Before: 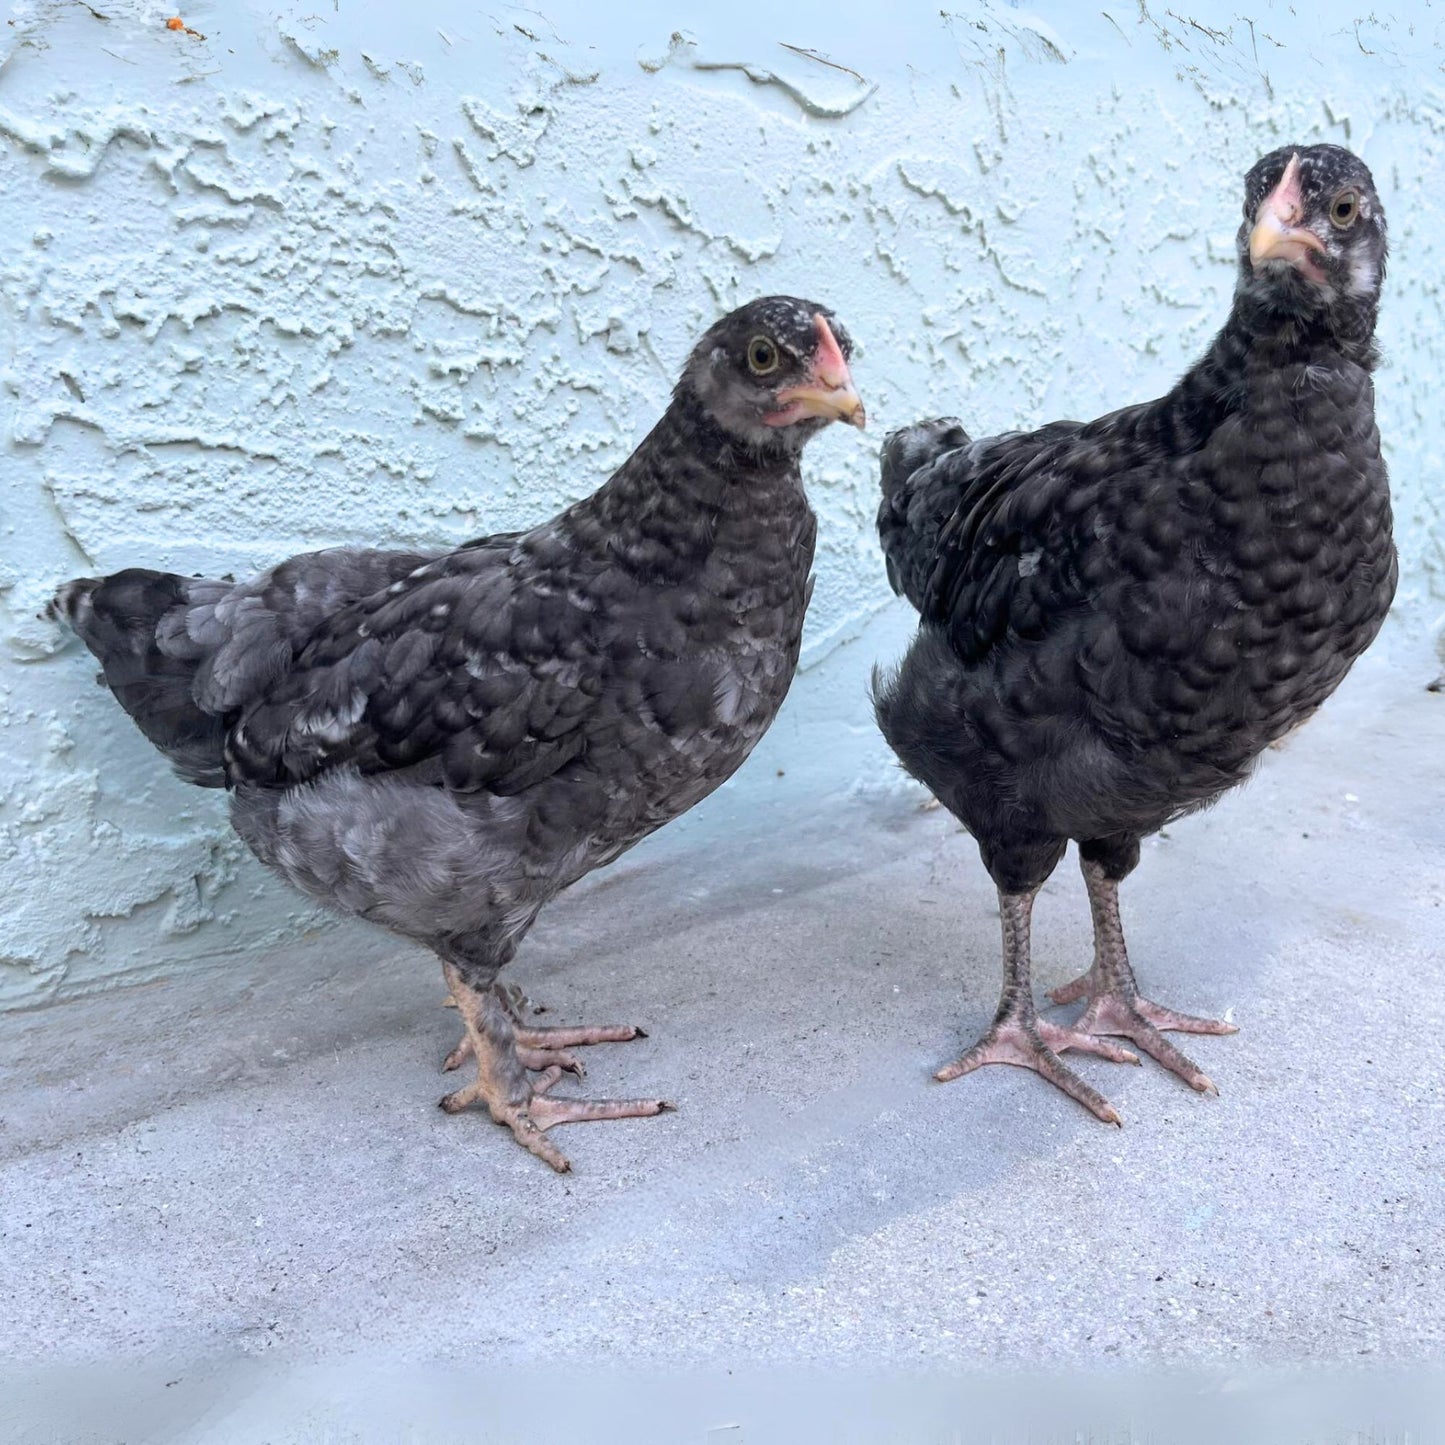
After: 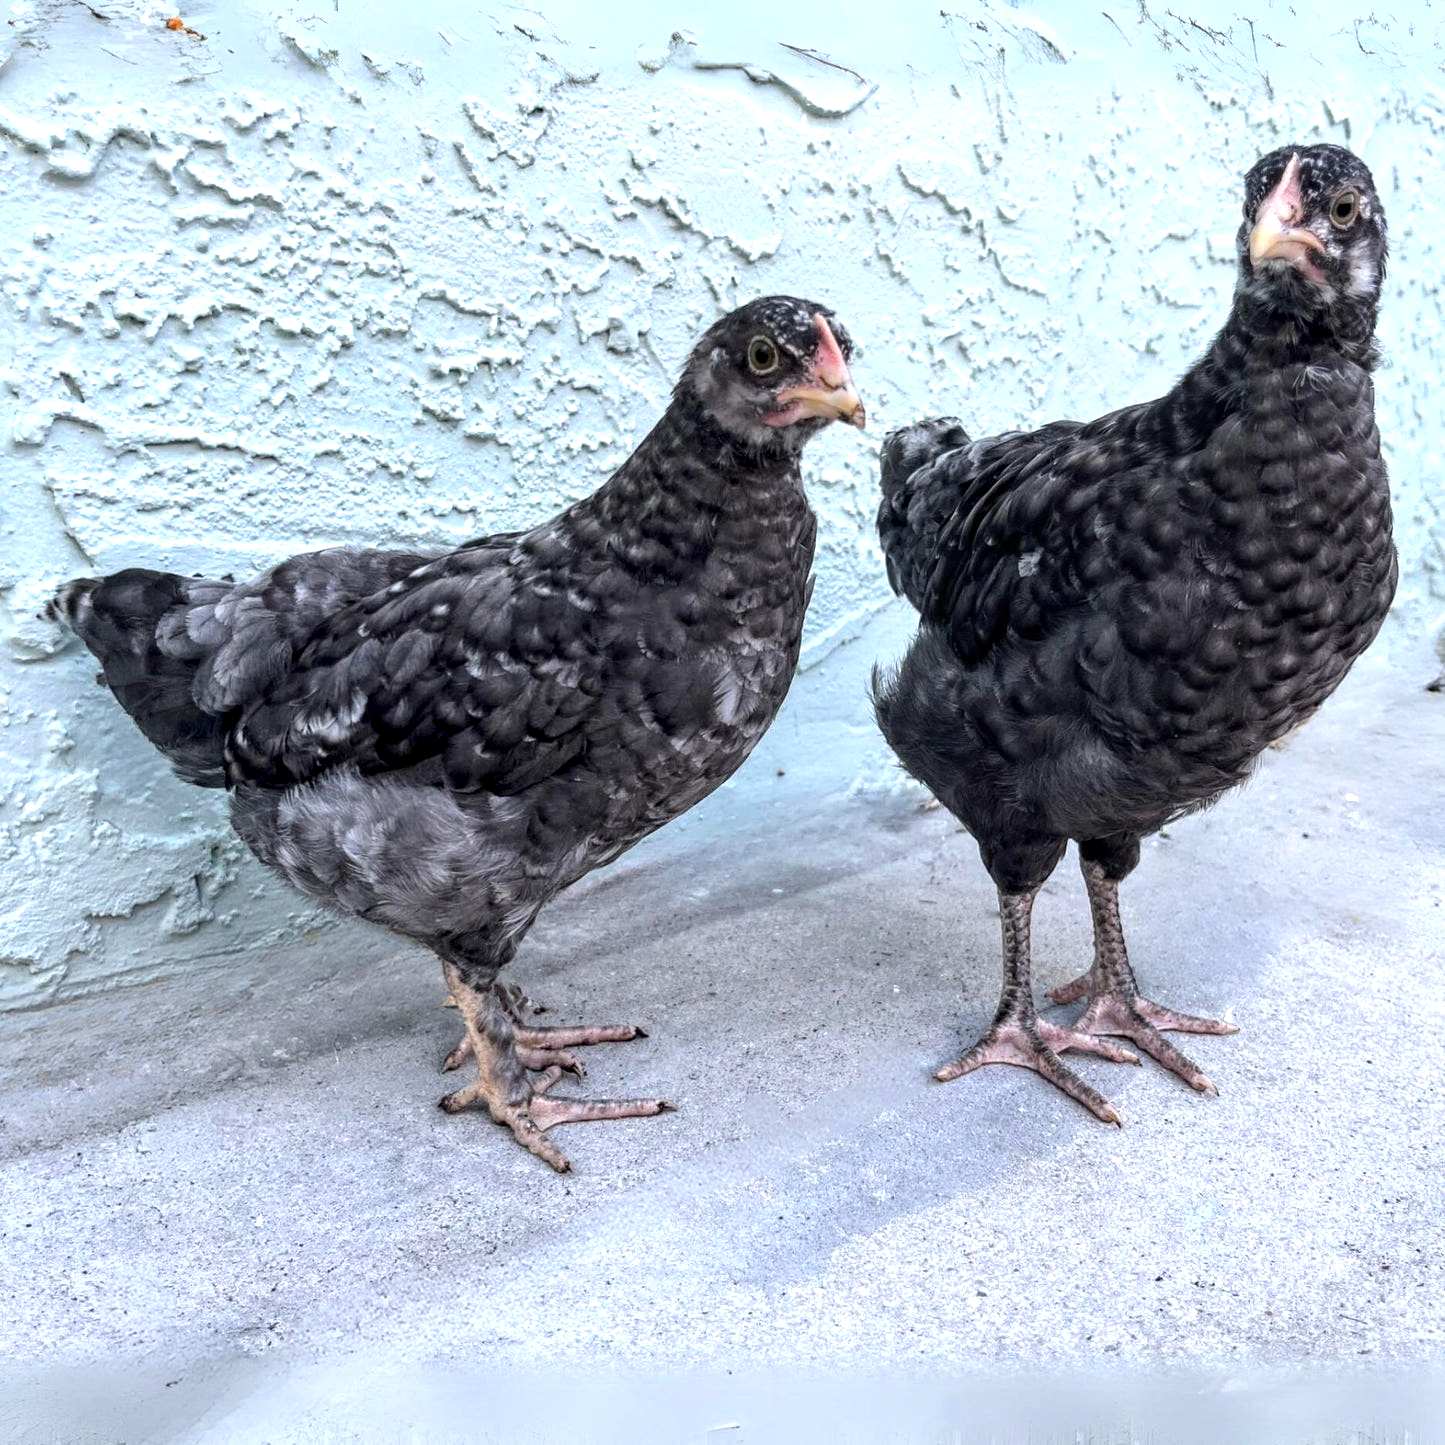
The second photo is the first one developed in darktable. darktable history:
tone equalizer: -8 EV -0.417 EV, -7 EV -0.389 EV, -6 EV -0.333 EV, -5 EV -0.222 EV, -3 EV 0.222 EV, -2 EV 0.333 EV, -1 EV 0.389 EV, +0 EV 0.417 EV, edges refinement/feathering 500, mask exposure compensation -1.57 EV, preserve details no
local contrast: detail 140%
